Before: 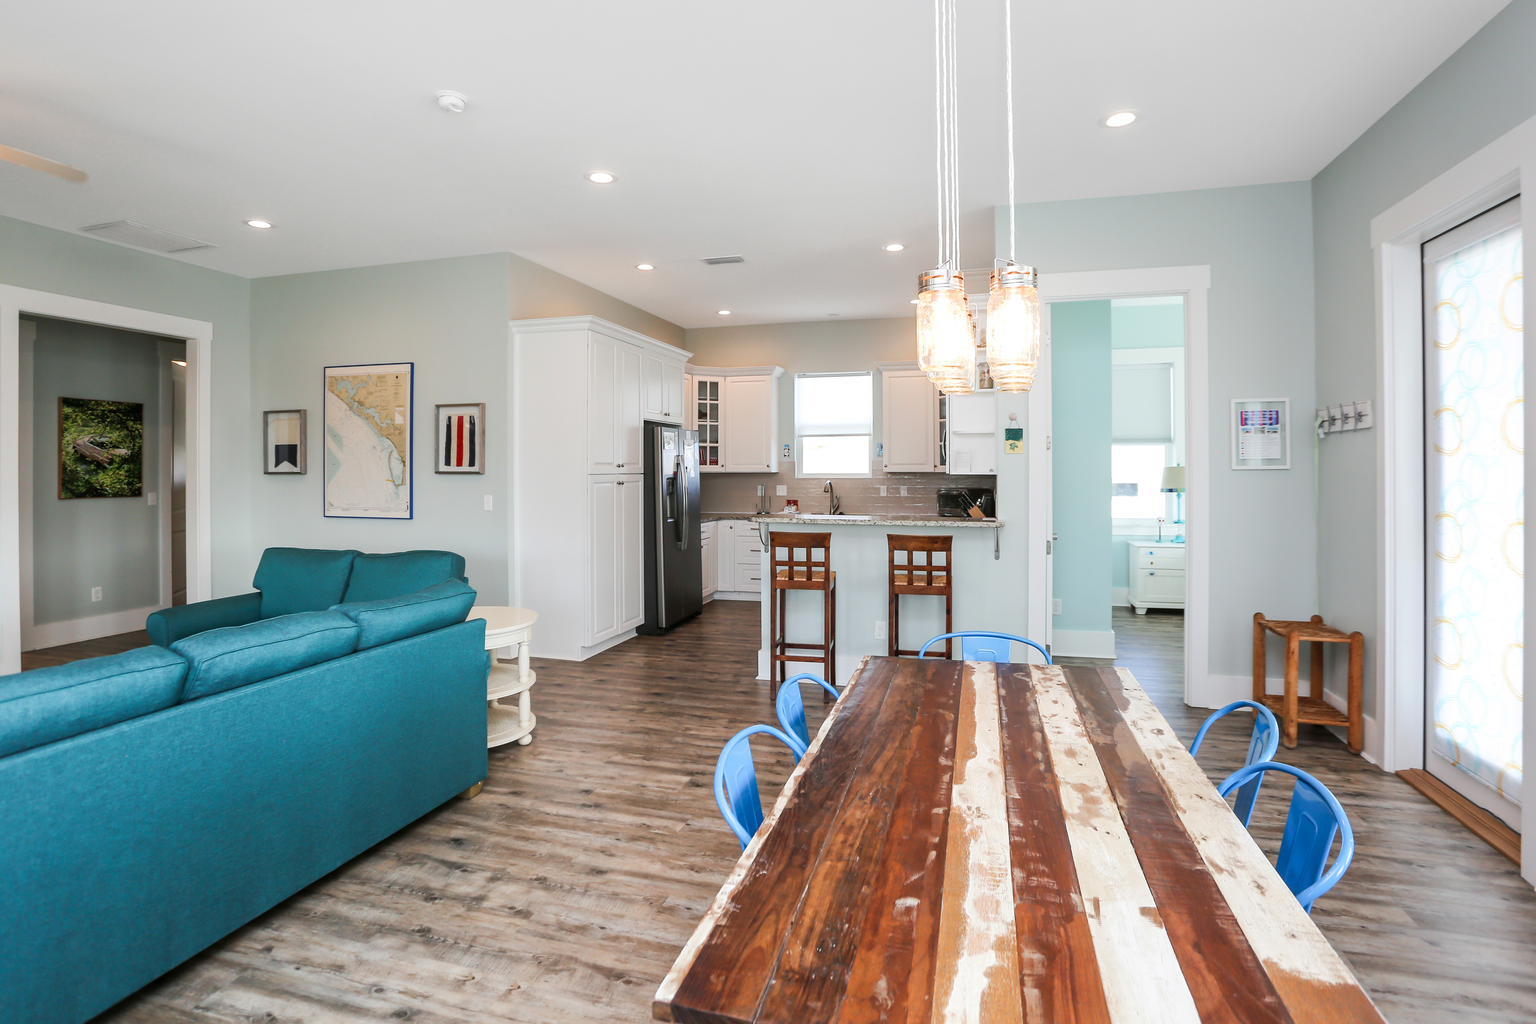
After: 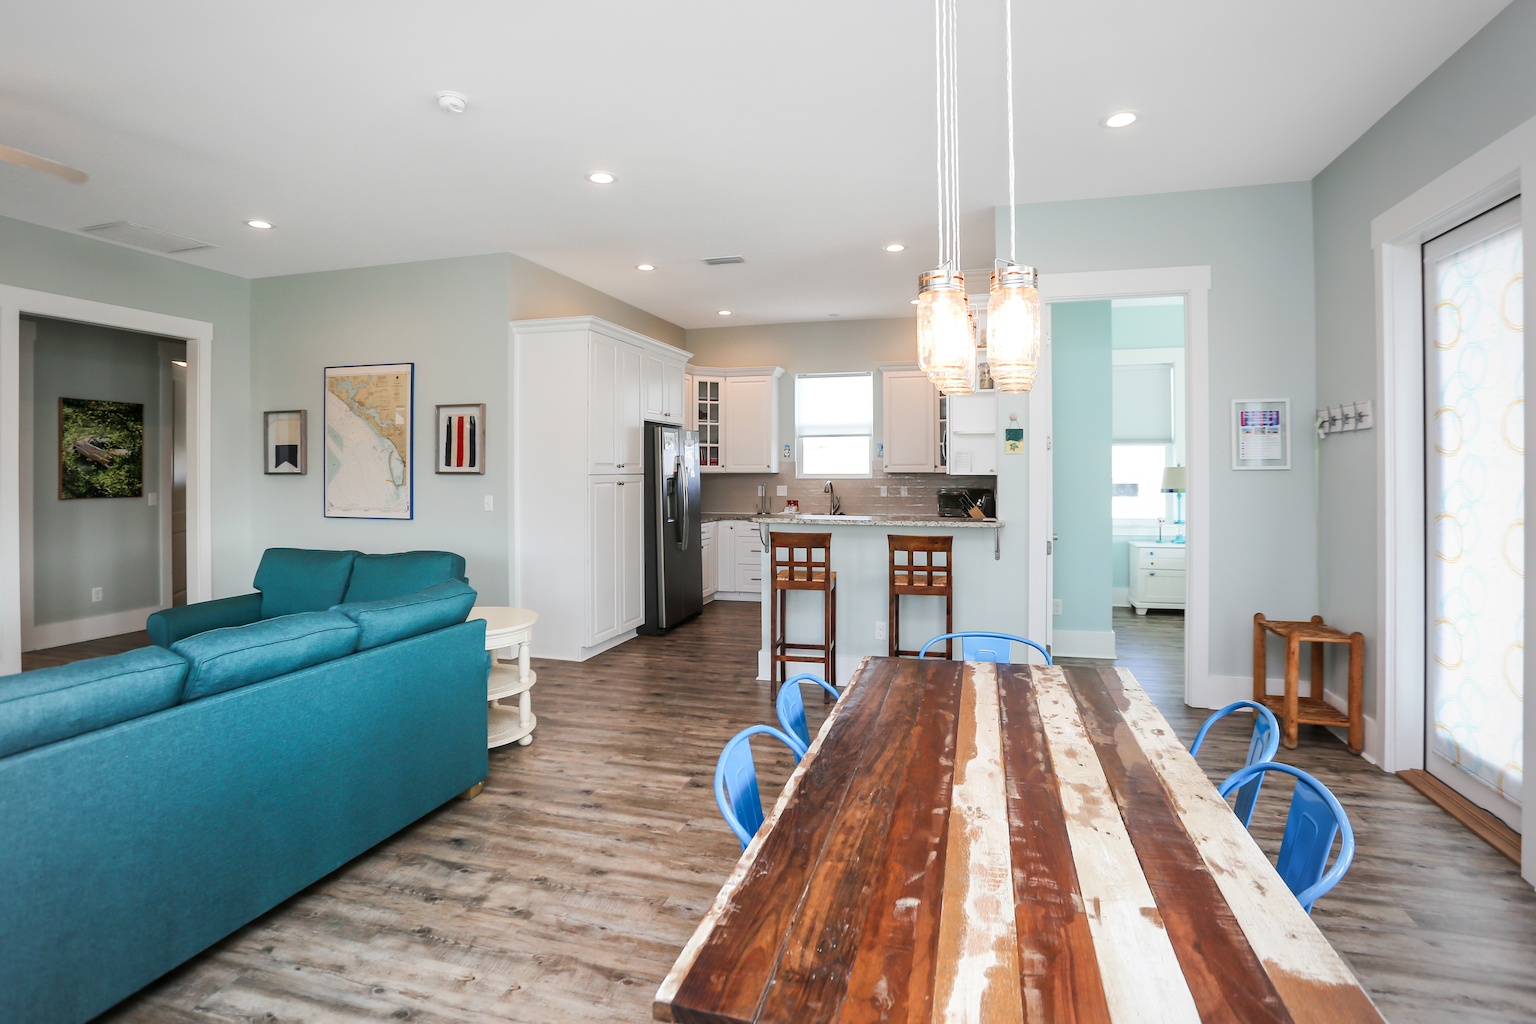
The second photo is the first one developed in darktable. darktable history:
vignetting: fall-off start 75.25%, brightness -0.188, saturation -0.31, width/height ratio 1.082
